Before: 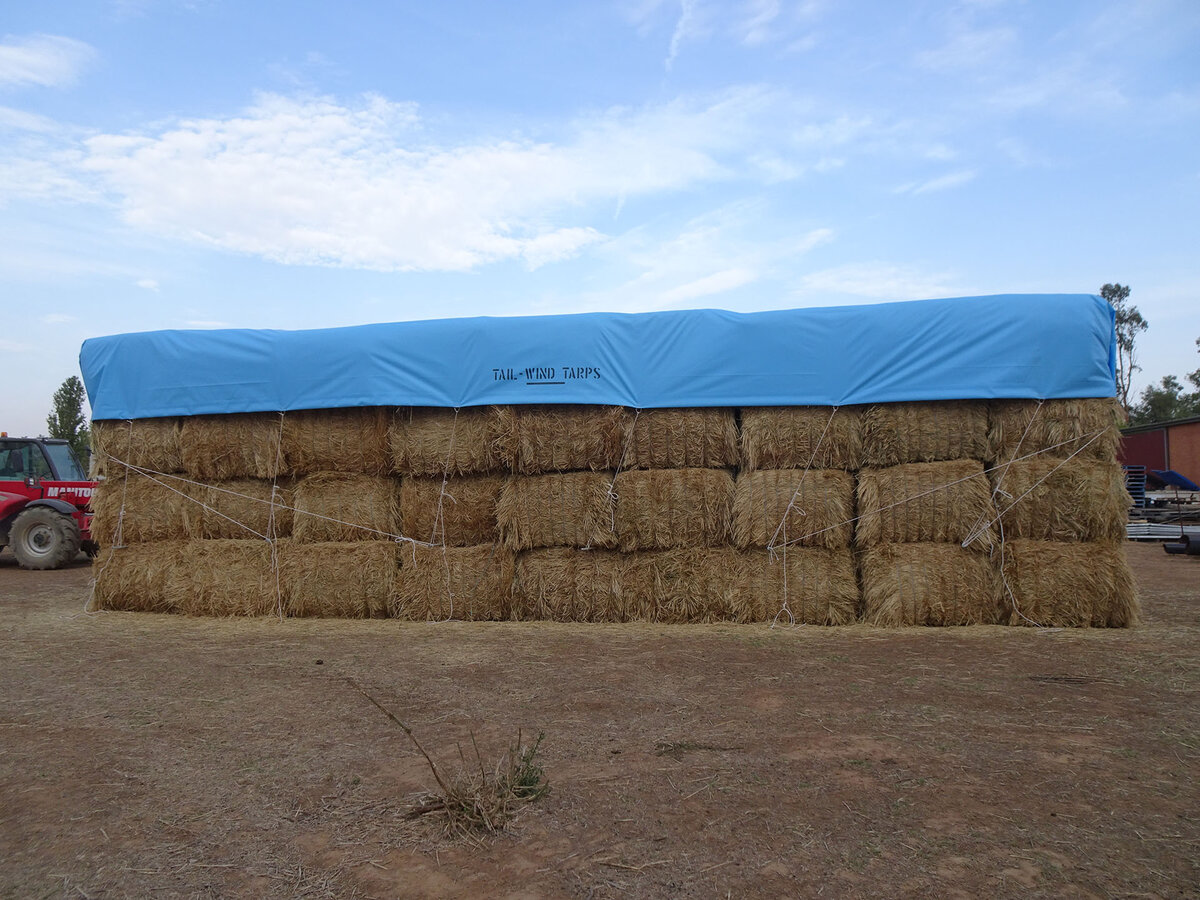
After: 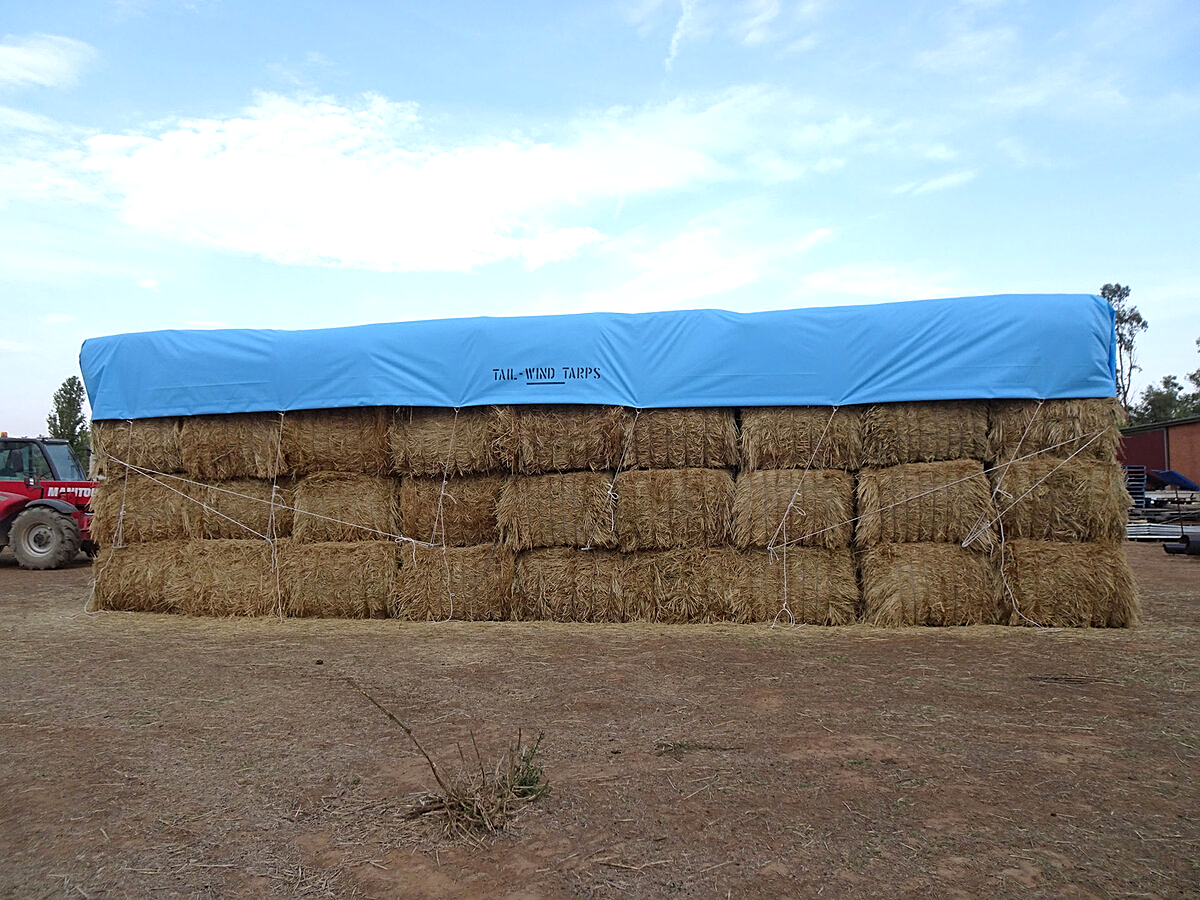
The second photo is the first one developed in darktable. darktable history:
sharpen: on, module defaults
tone equalizer: -8 EV -0.401 EV, -7 EV -0.356 EV, -6 EV -0.3 EV, -5 EV -0.195 EV, -3 EV 0.221 EV, -2 EV 0.324 EV, -1 EV 0.406 EV, +0 EV 0.429 EV
